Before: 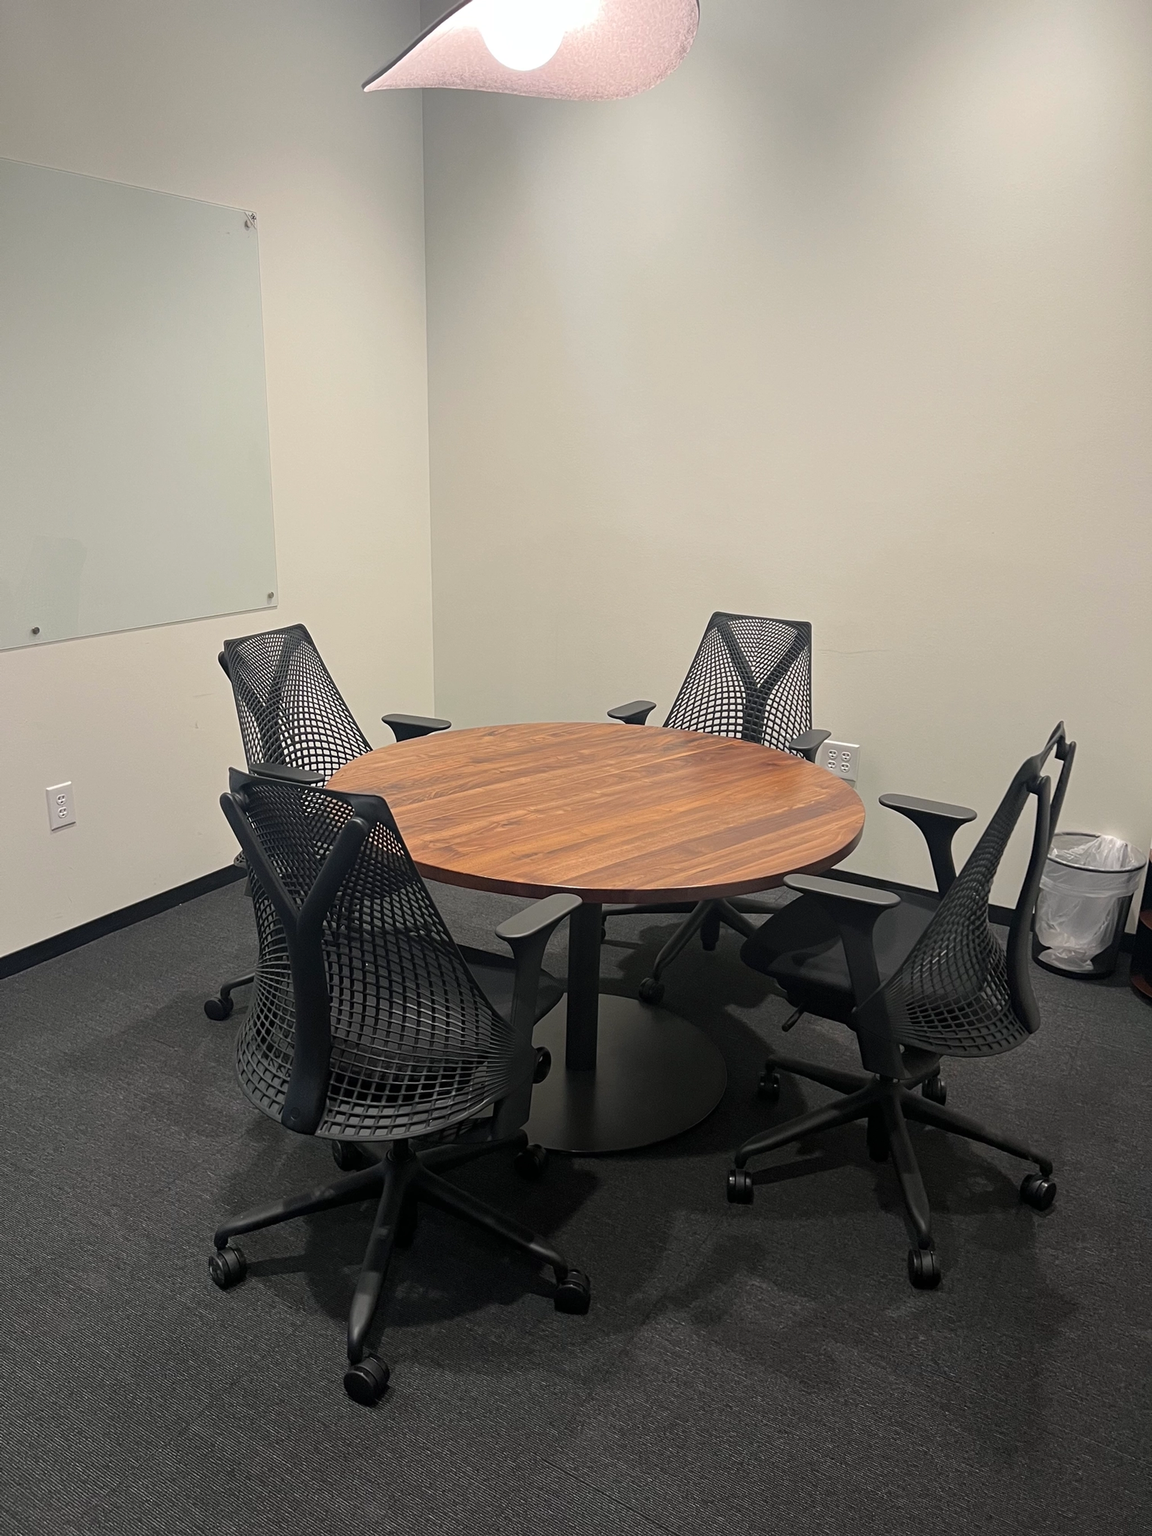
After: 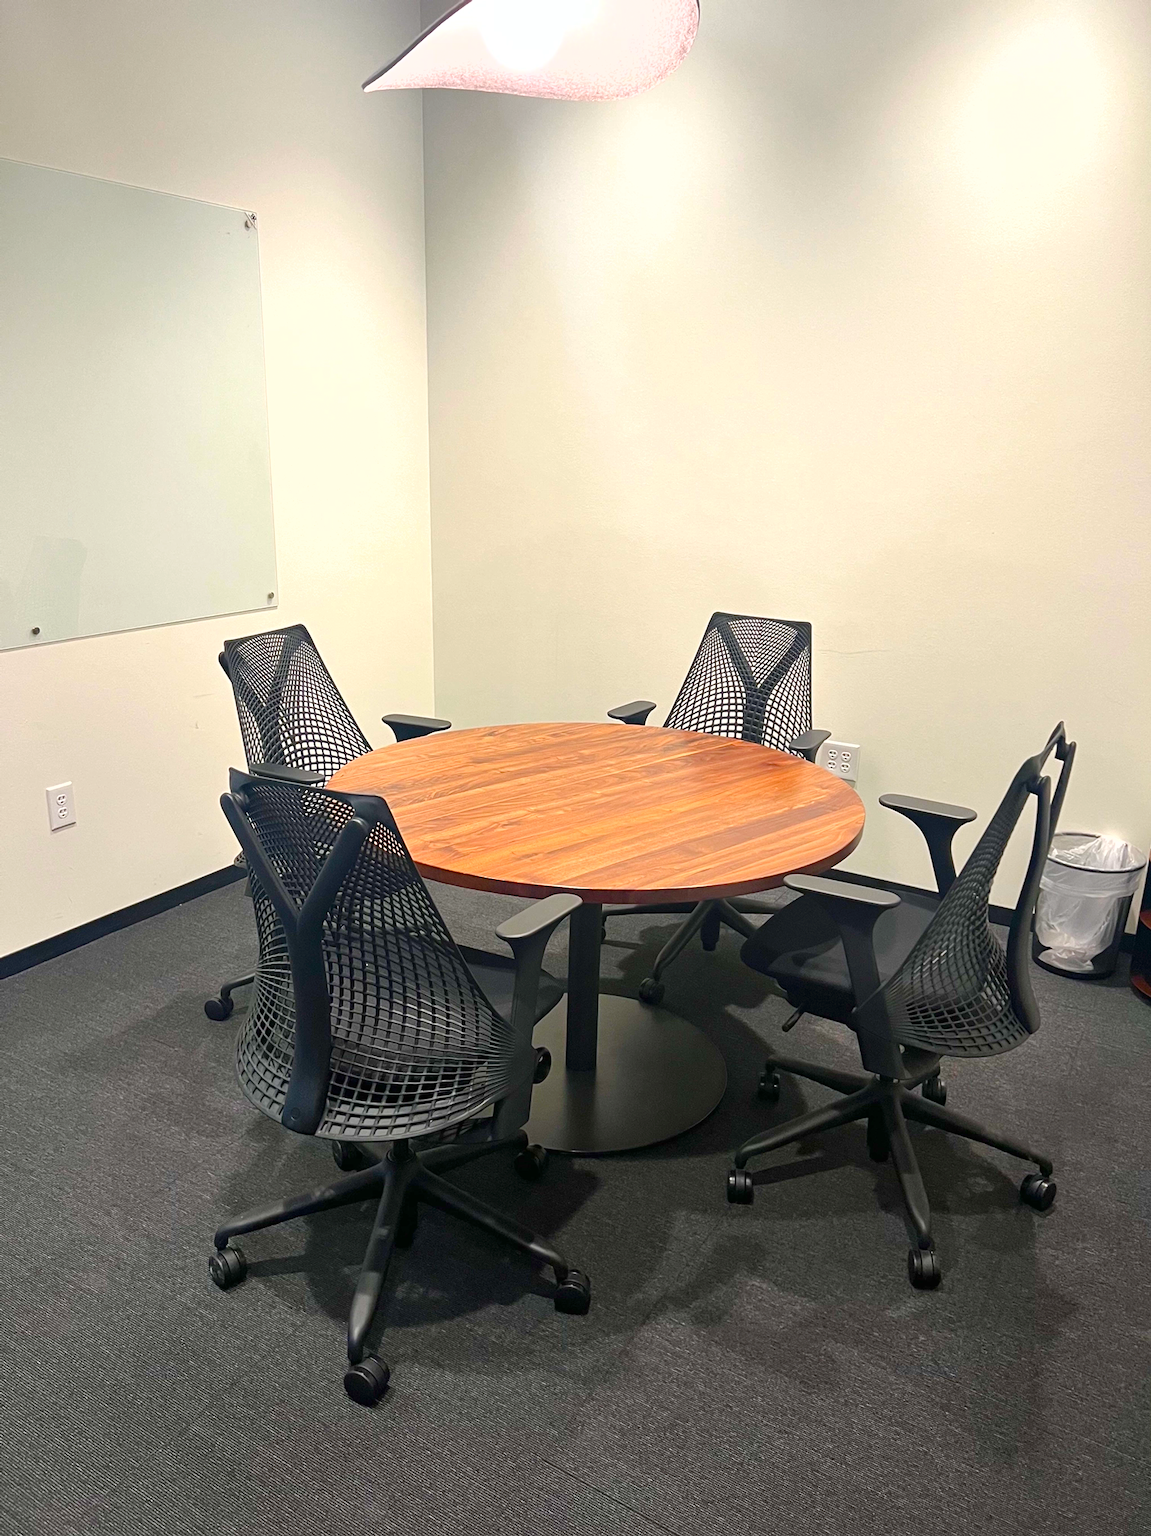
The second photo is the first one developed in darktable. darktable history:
color correction: saturation 1.34
shadows and highlights: radius 125.46, shadows 30.51, highlights -30.51, low approximation 0.01, soften with gaussian
color balance rgb: perceptual saturation grading › global saturation 20%, perceptual saturation grading › highlights -25%, perceptual saturation grading › shadows 50%
exposure: black level correction 0, exposure 0.7 EV, compensate exposure bias true, compensate highlight preservation false
